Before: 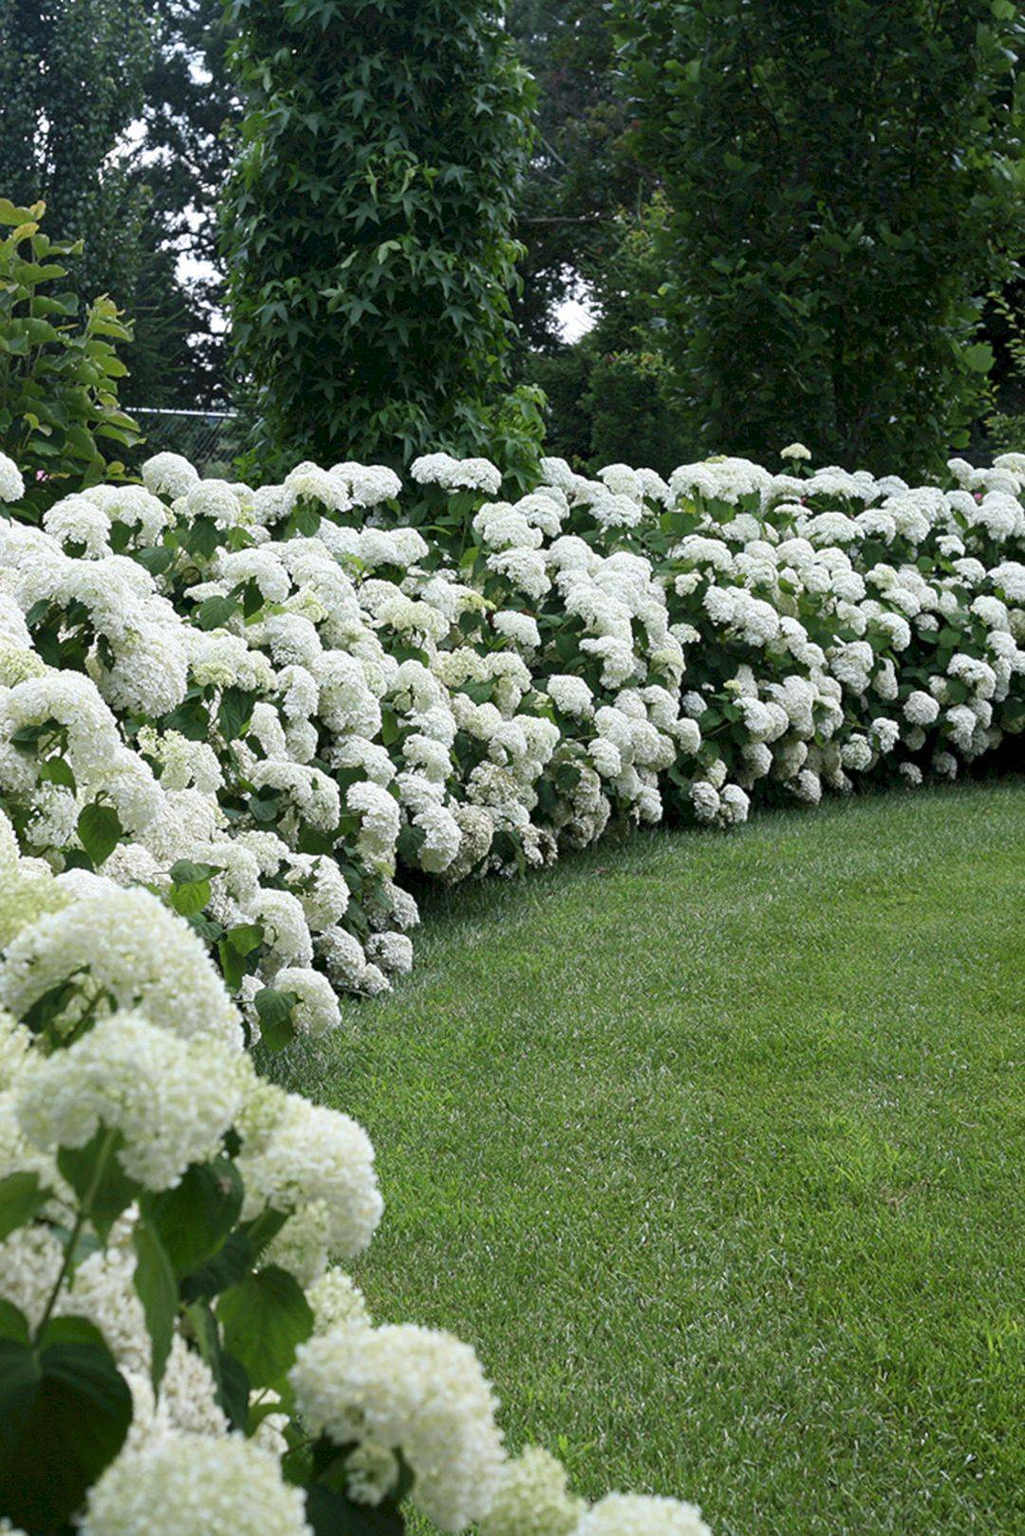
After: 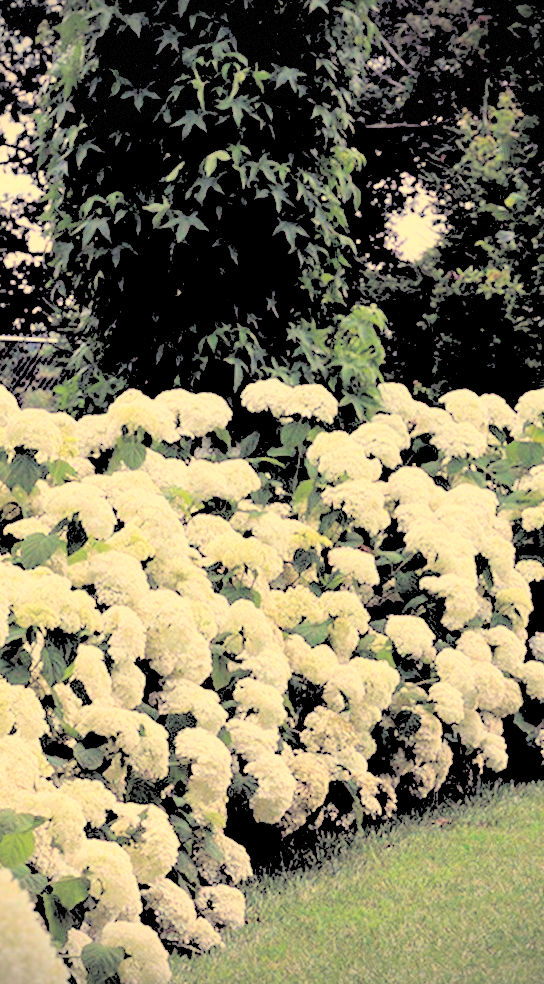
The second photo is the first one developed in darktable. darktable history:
rotate and perspective: lens shift (vertical) 0.048, lens shift (horizontal) -0.024, automatic cropping off
vignetting: dithering 8-bit output, unbound false
rgb levels: levels [[0.027, 0.429, 0.996], [0, 0.5, 1], [0, 0.5, 1]]
crop: left 17.835%, top 7.675%, right 32.881%, bottom 32.213%
color balance: lift [1.001, 0.997, 0.99, 1.01], gamma [1.007, 1, 0.975, 1.025], gain [1, 1.065, 1.052, 0.935], contrast 13.25%
global tonemap: drago (0.7, 100)
white balance: red 1.123, blue 0.83
